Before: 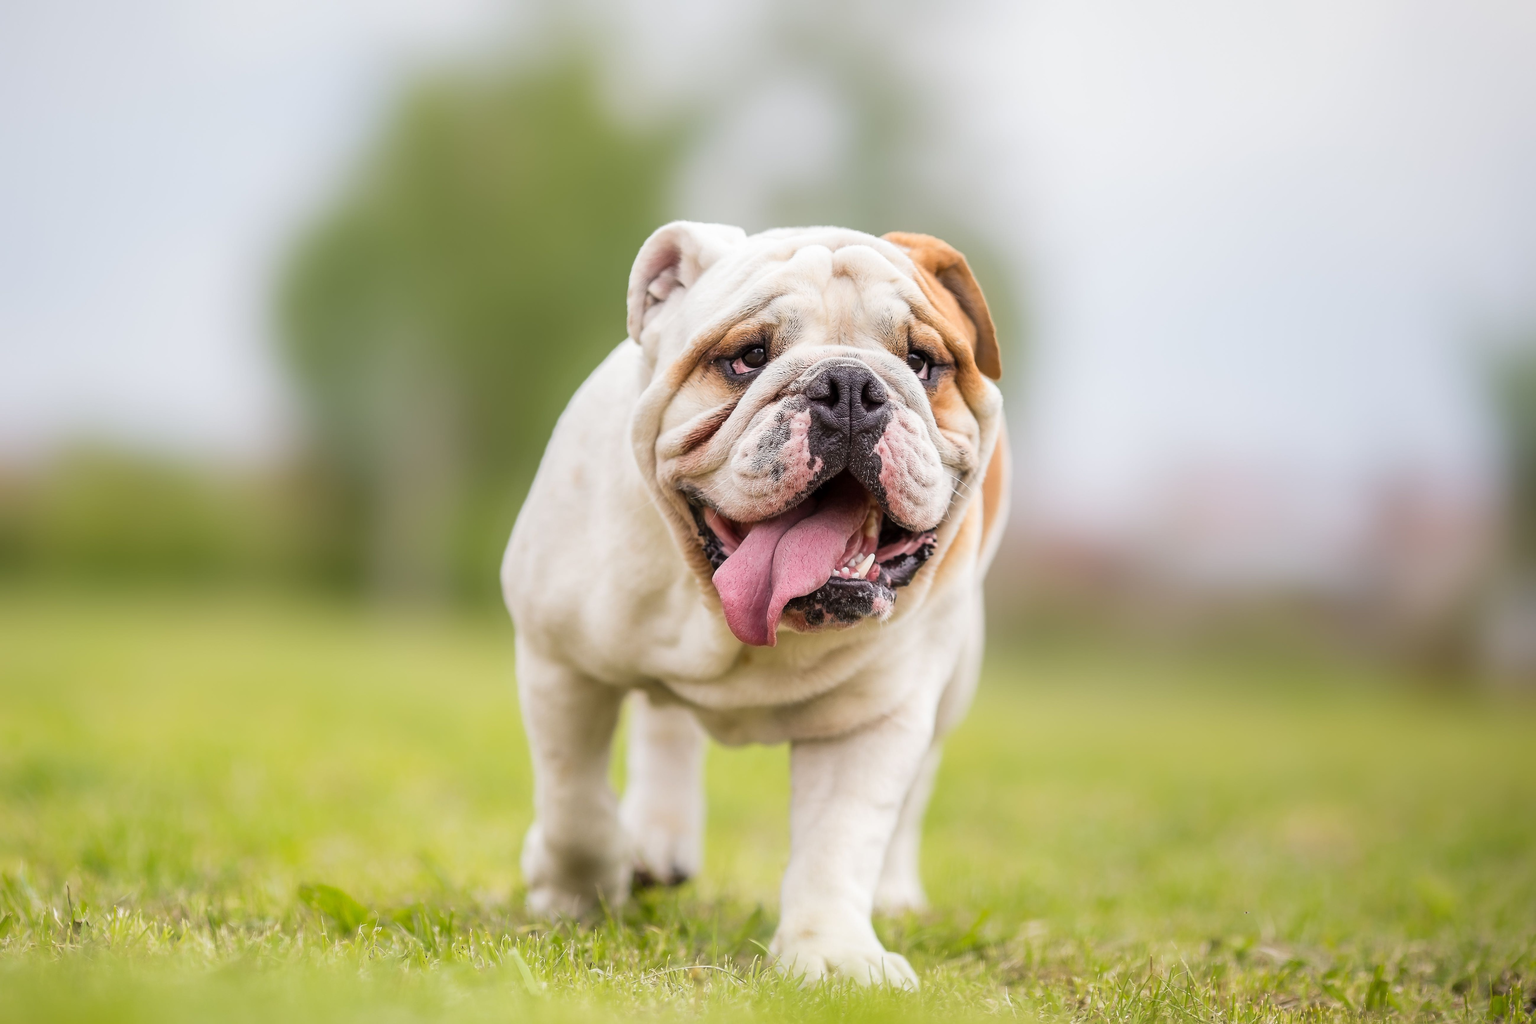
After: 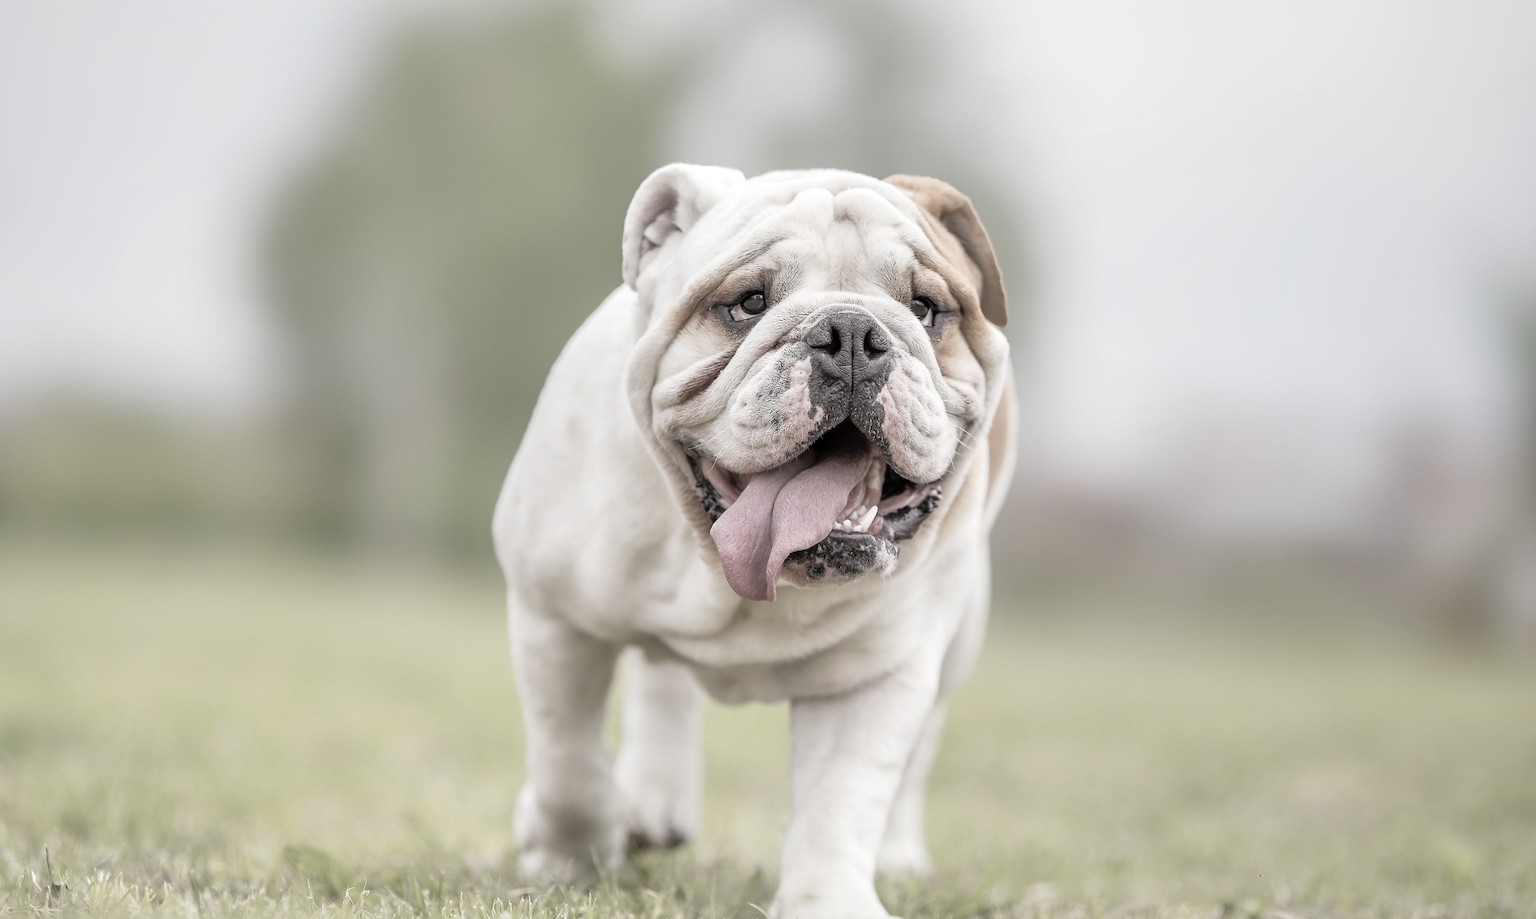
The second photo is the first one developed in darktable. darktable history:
crop: left 1.507%, top 6.147%, right 1.379%, bottom 6.637%
color correction: saturation 0.3
tone equalizer: -7 EV 0.15 EV, -6 EV 0.6 EV, -5 EV 1.15 EV, -4 EV 1.33 EV, -3 EV 1.15 EV, -2 EV 0.6 EV, -1 EV 0.15 EV, mask exposure compensation -0.5 EV
